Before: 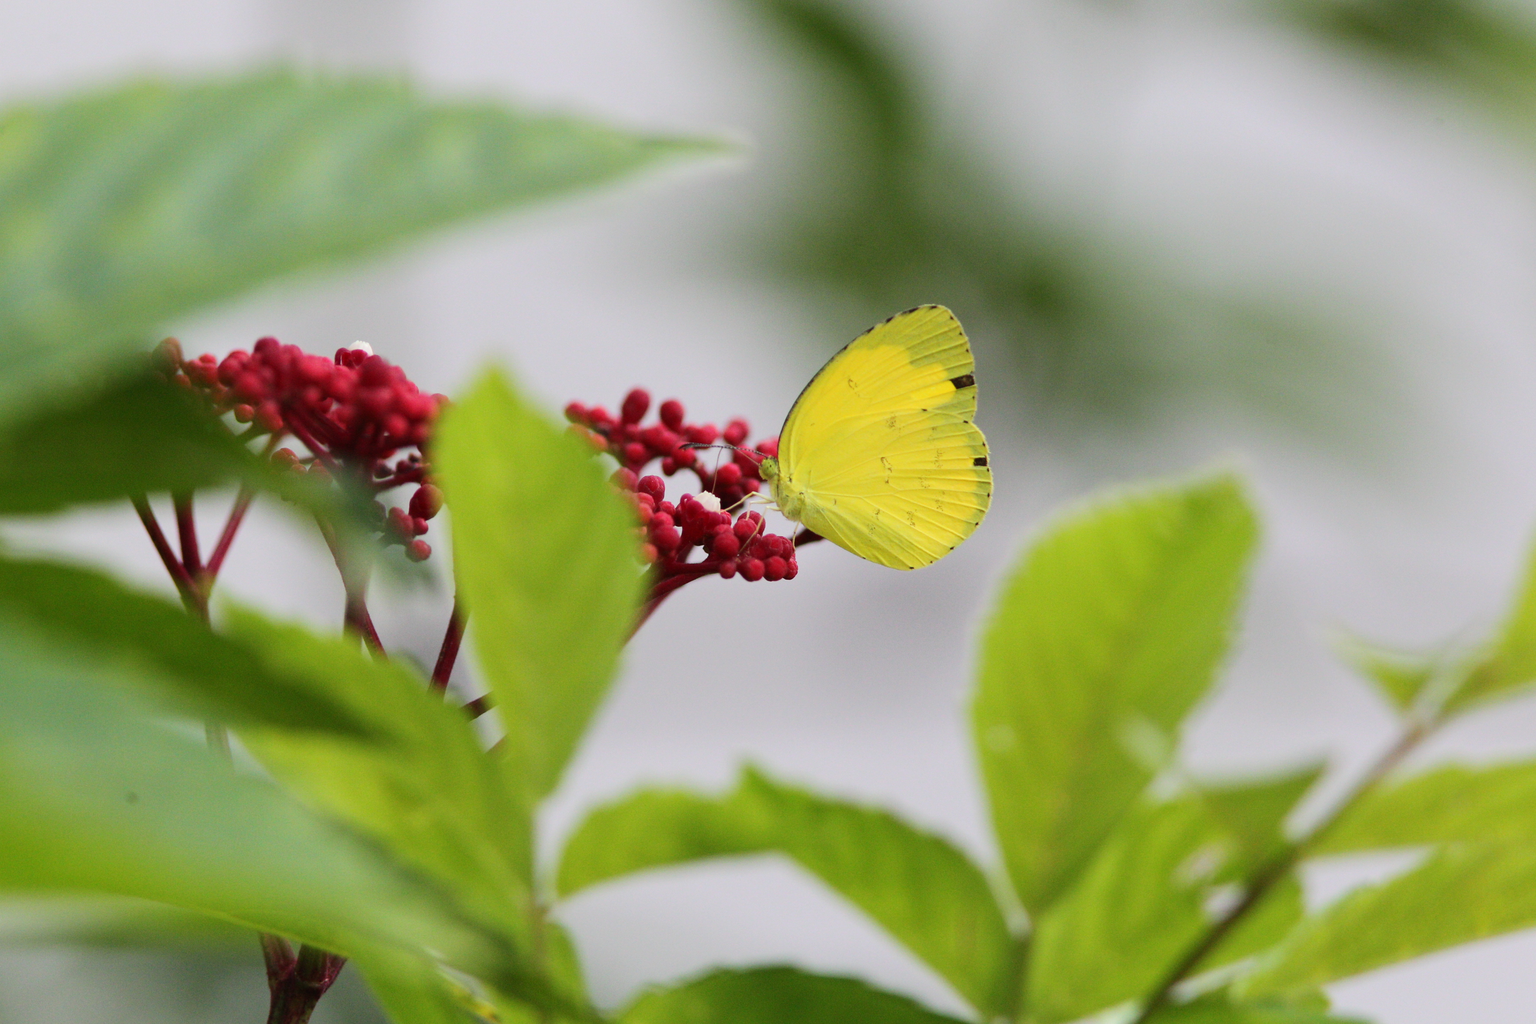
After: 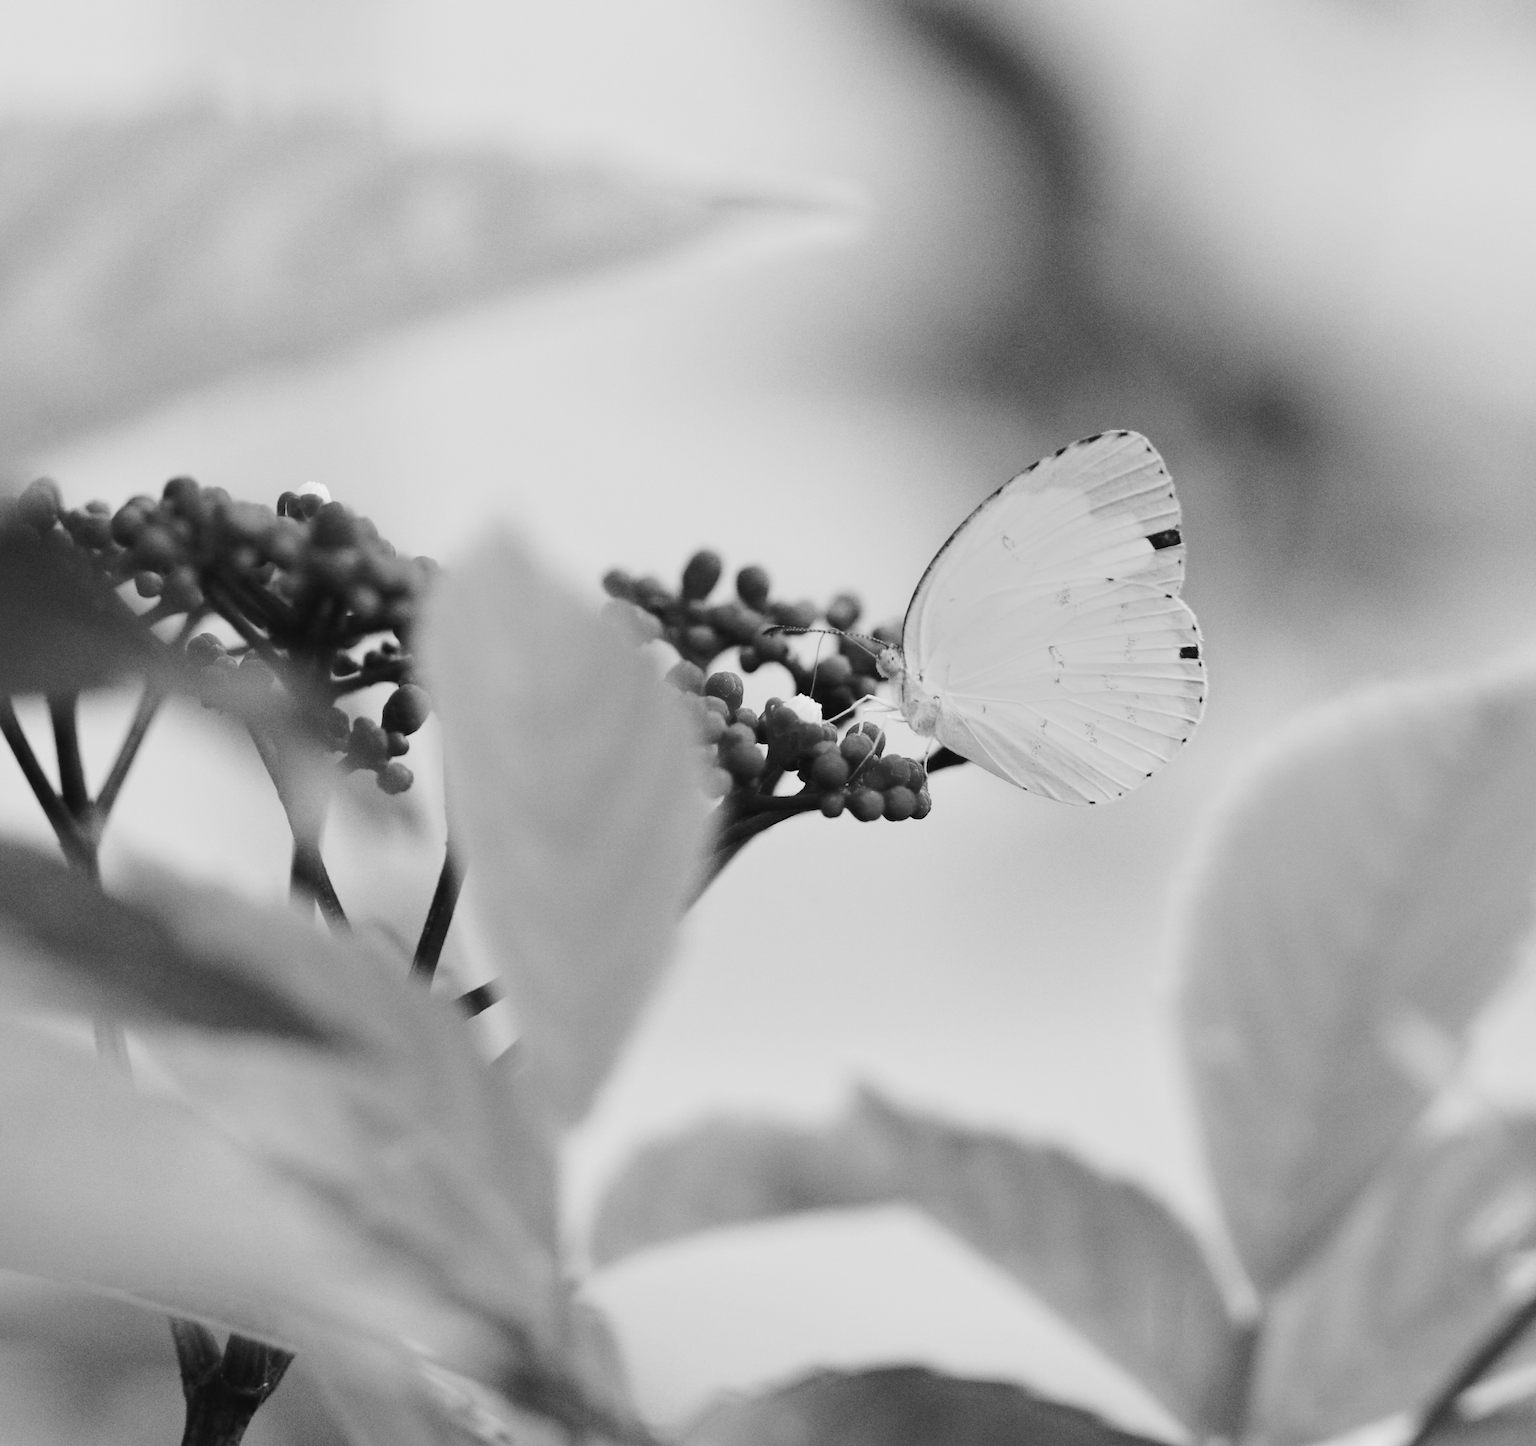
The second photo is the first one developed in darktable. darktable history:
color calibration: illuminant as shot in camera, x 0.358, y 0.373, temperature 4628.91 K
monochrome: a 16.06, b 15.48, size 1
color correction: highlights a* -0.772, highlights b* -8.92
tone curve: curves: ch0 [(0, 0.023) (0.103, 0.087) (0.295, 0.297) (0.445, 0.531) (0.553, 0.665) (0.735, 0.843) (0.994, 1)]; ch1 [(0, 0) (0.414, 0.395) (0.447, 0.447) (0.485, 0.5) (0.512, 0.524) (0.542, 0.581) (0.581, 0.632) (0.646, 0.715) (1, 1)]; ch2 [(0, 0) (0.369, 0.388) (0.449, 0.431) (0.478, 0.471) (0.516, 0.517) (0.579, 0.624) (0.674, 0.775) (1, 1)], color space Lab, independent channels, preserve colors none
crop and rotate: left 9.061%, right 20.142%
